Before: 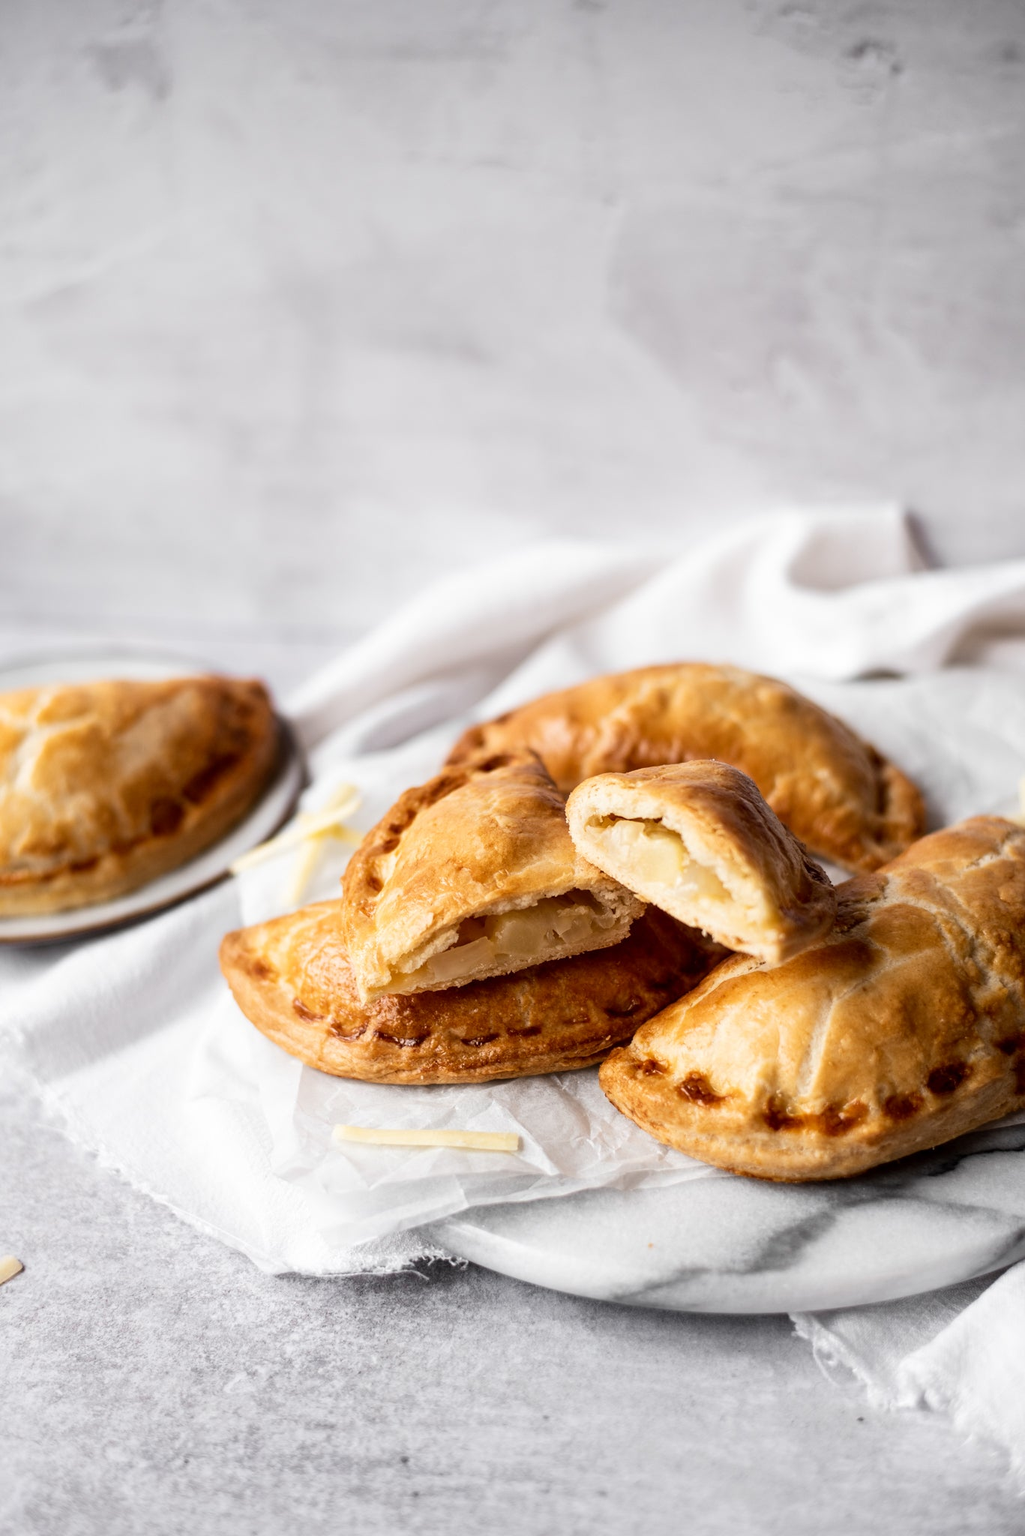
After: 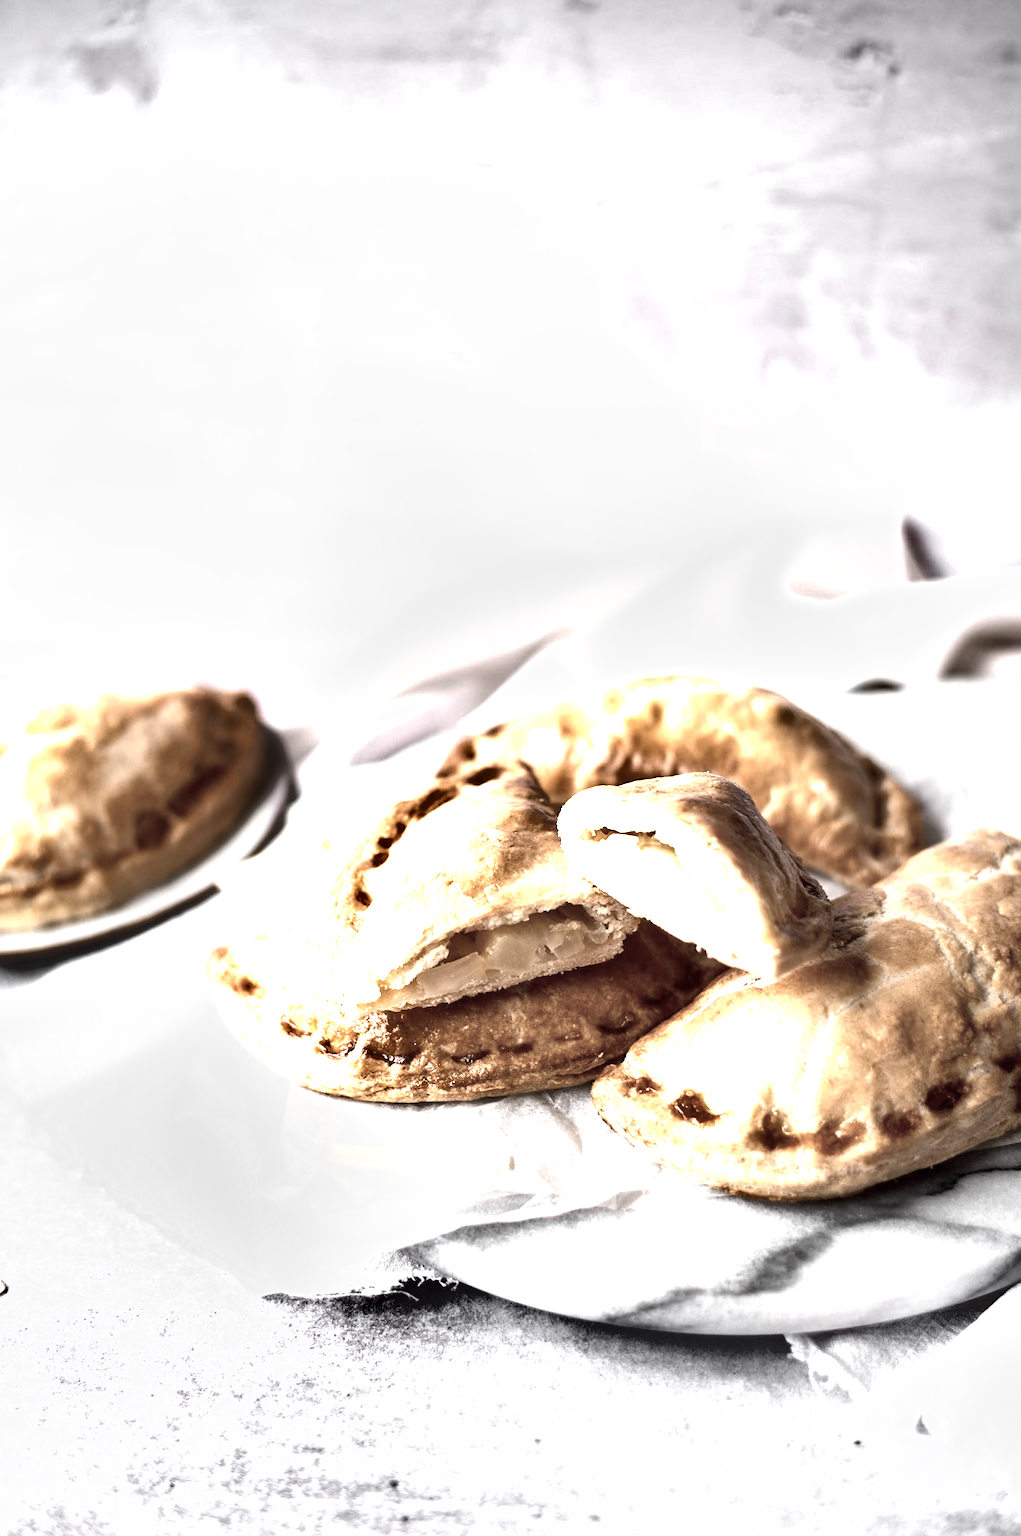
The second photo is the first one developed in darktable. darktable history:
crop: left 1.693%, right 0.272%, bottom 1.569%
exposure: black level correction 0, exposure 0.889 EV, compensate highlight preservation false
color zones: curves: ch0 [(0, 0.6) (0.129, 0.585) (0.193, 0.596) (0.429, 0.5) (0.571, 0.5) (0.714, 0.5) (0.857, 0.5) (1, 0.6)]; ch1 [(0, 0.453) (0.112, 0.245) (0.213, 0.252) (0.429, 0.233) (0.571, 0.231) (0.683, 0.242) (0.857, 0.296) (1, 0.453)]
shadows and highlights: low approximation 0.01, soften with gaussian
